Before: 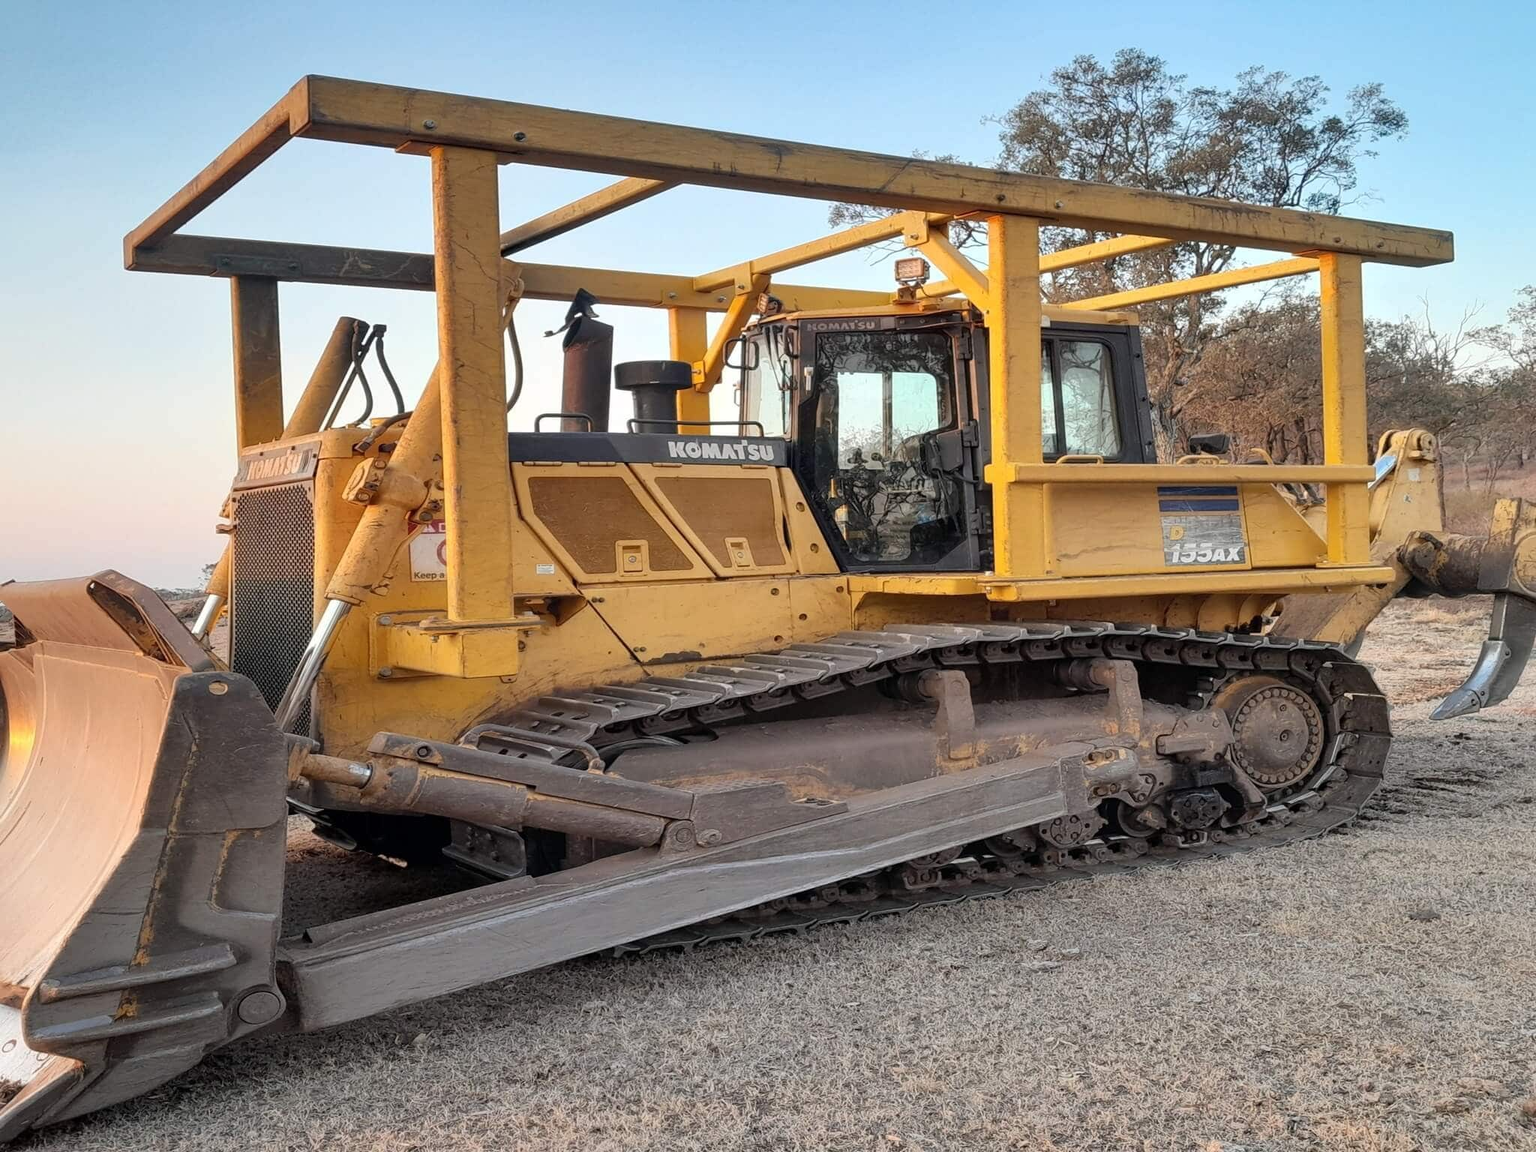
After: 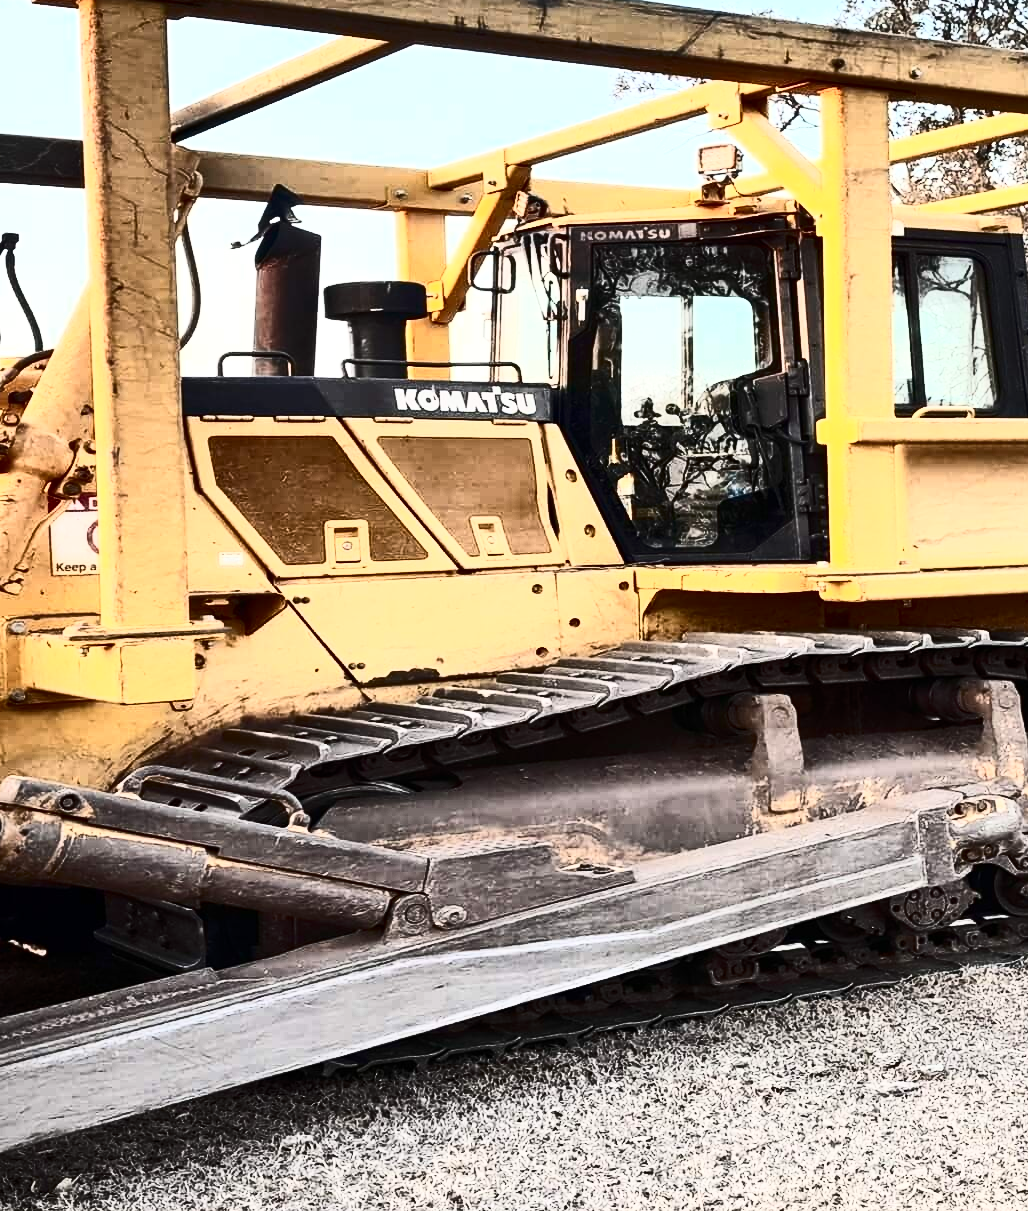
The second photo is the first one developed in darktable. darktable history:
crop and rotate: angle 0.013°, left 24.23%, top 13.038%, right 25.542%, bottom 8.109%
exposure: exposure 0.201 EV, compensate highlight preservation false
contrast brightness saturation: contrast 0.94, brightness 0.197
